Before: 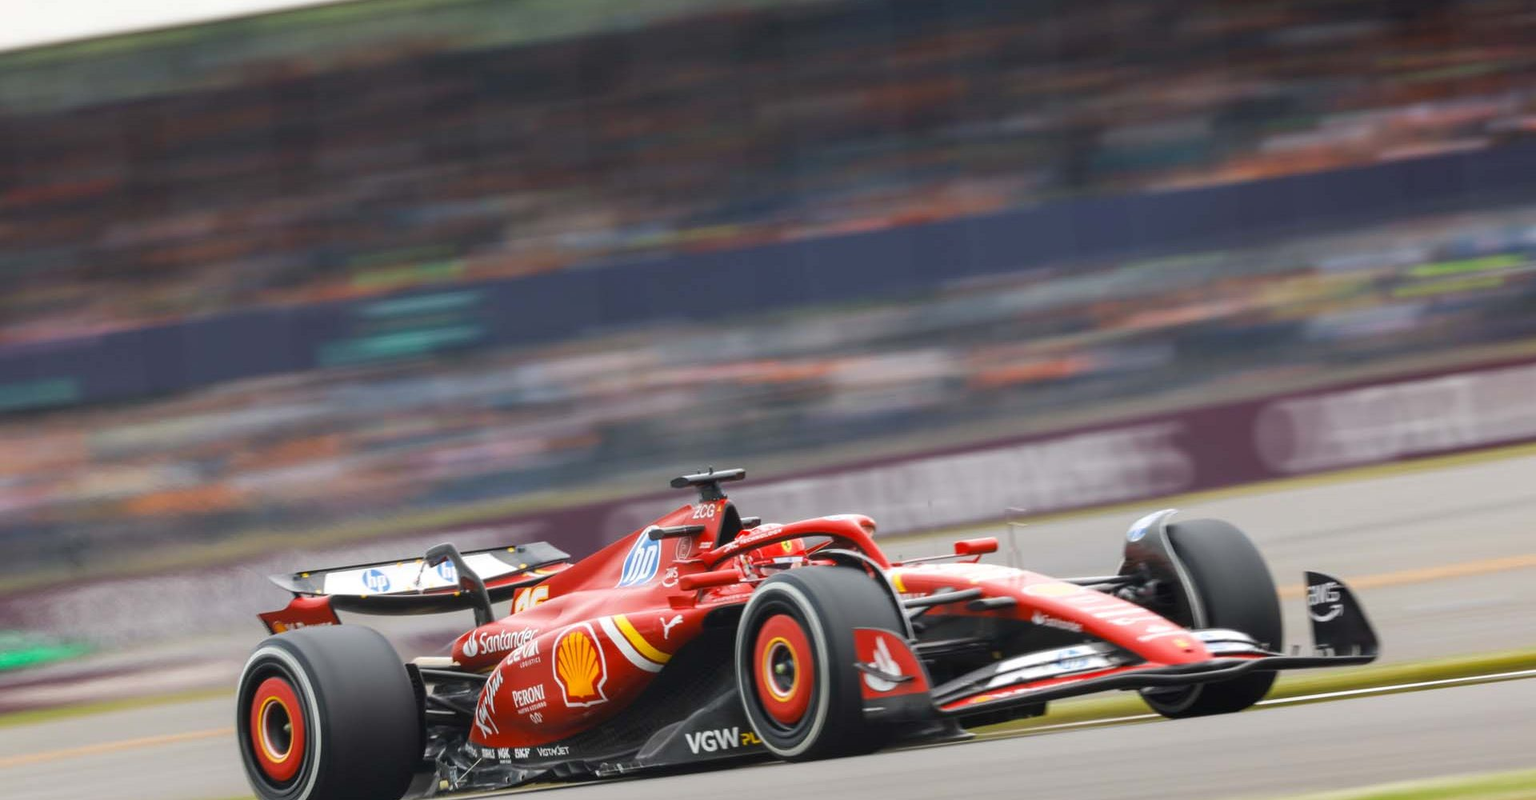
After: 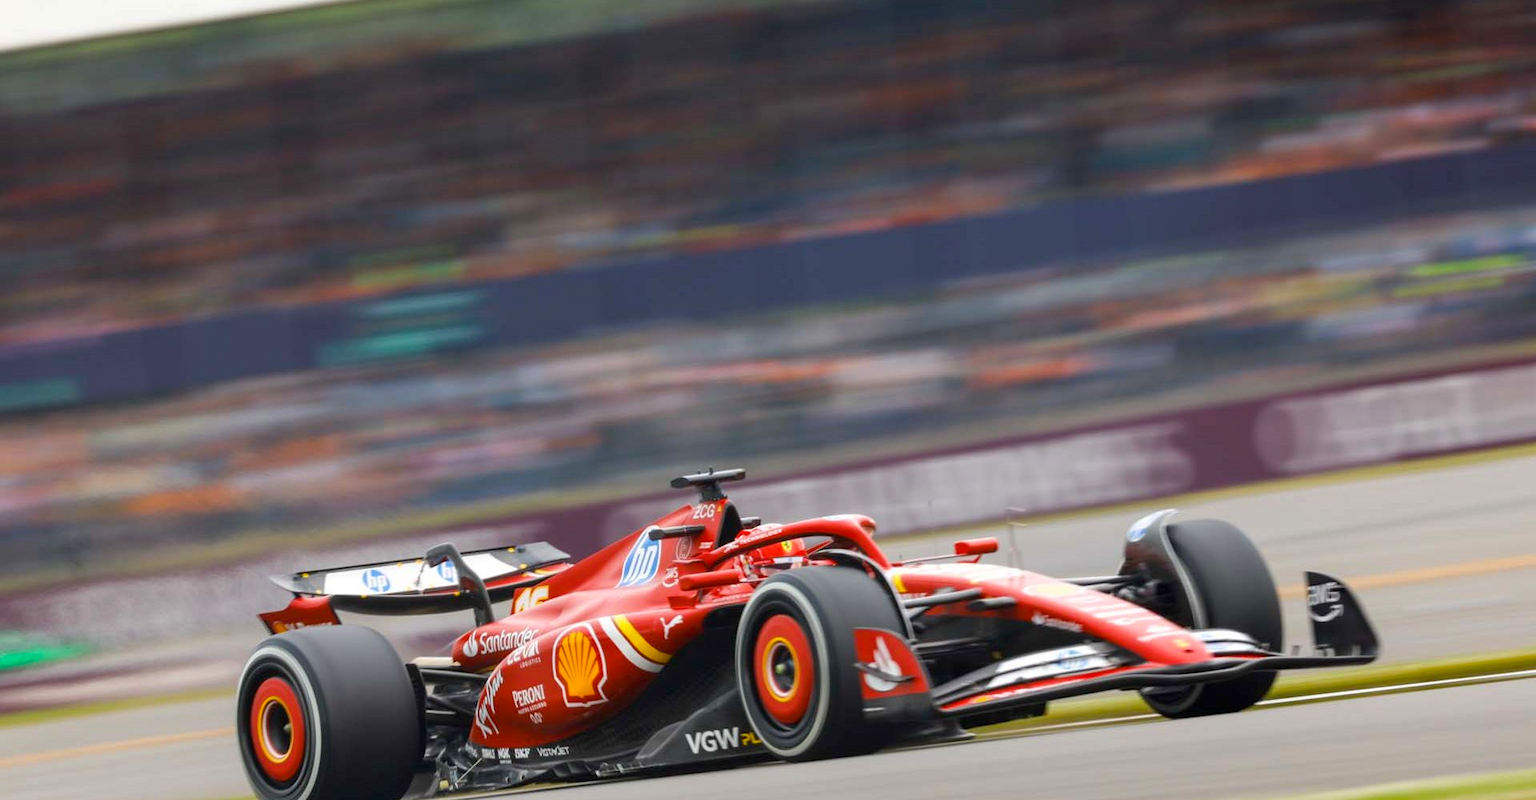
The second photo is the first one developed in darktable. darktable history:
color balance rgb: global offset › luminance -0.295%, global offset › hue 260.84°, linear chroma grading › global chroma 15.369%, perceptual saturation grading › global saturation 0.051%
